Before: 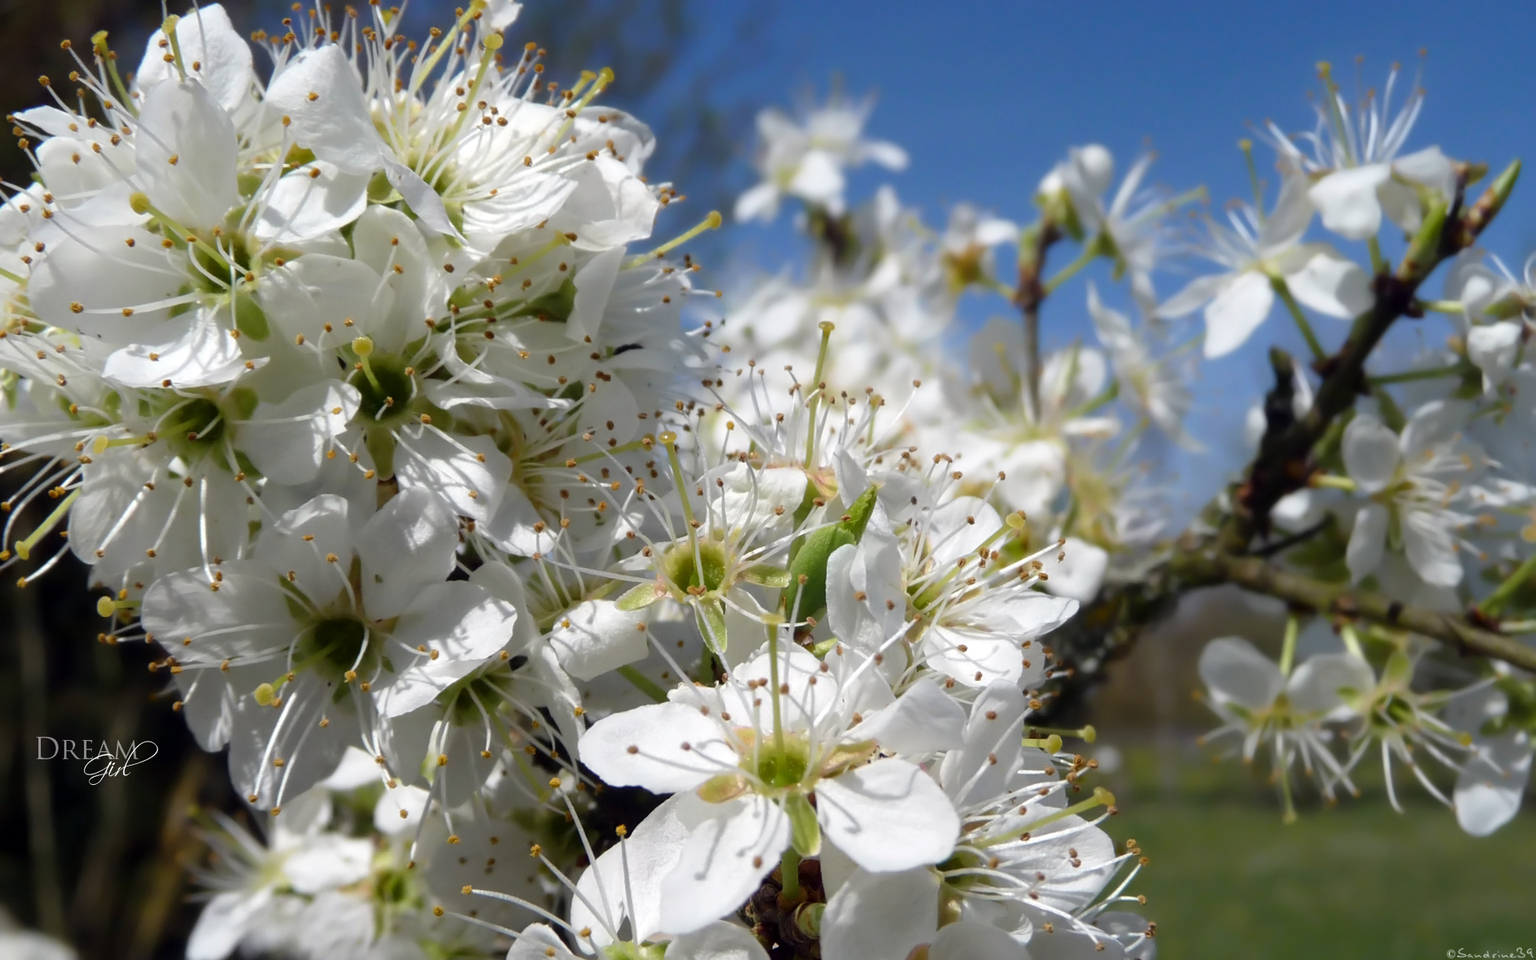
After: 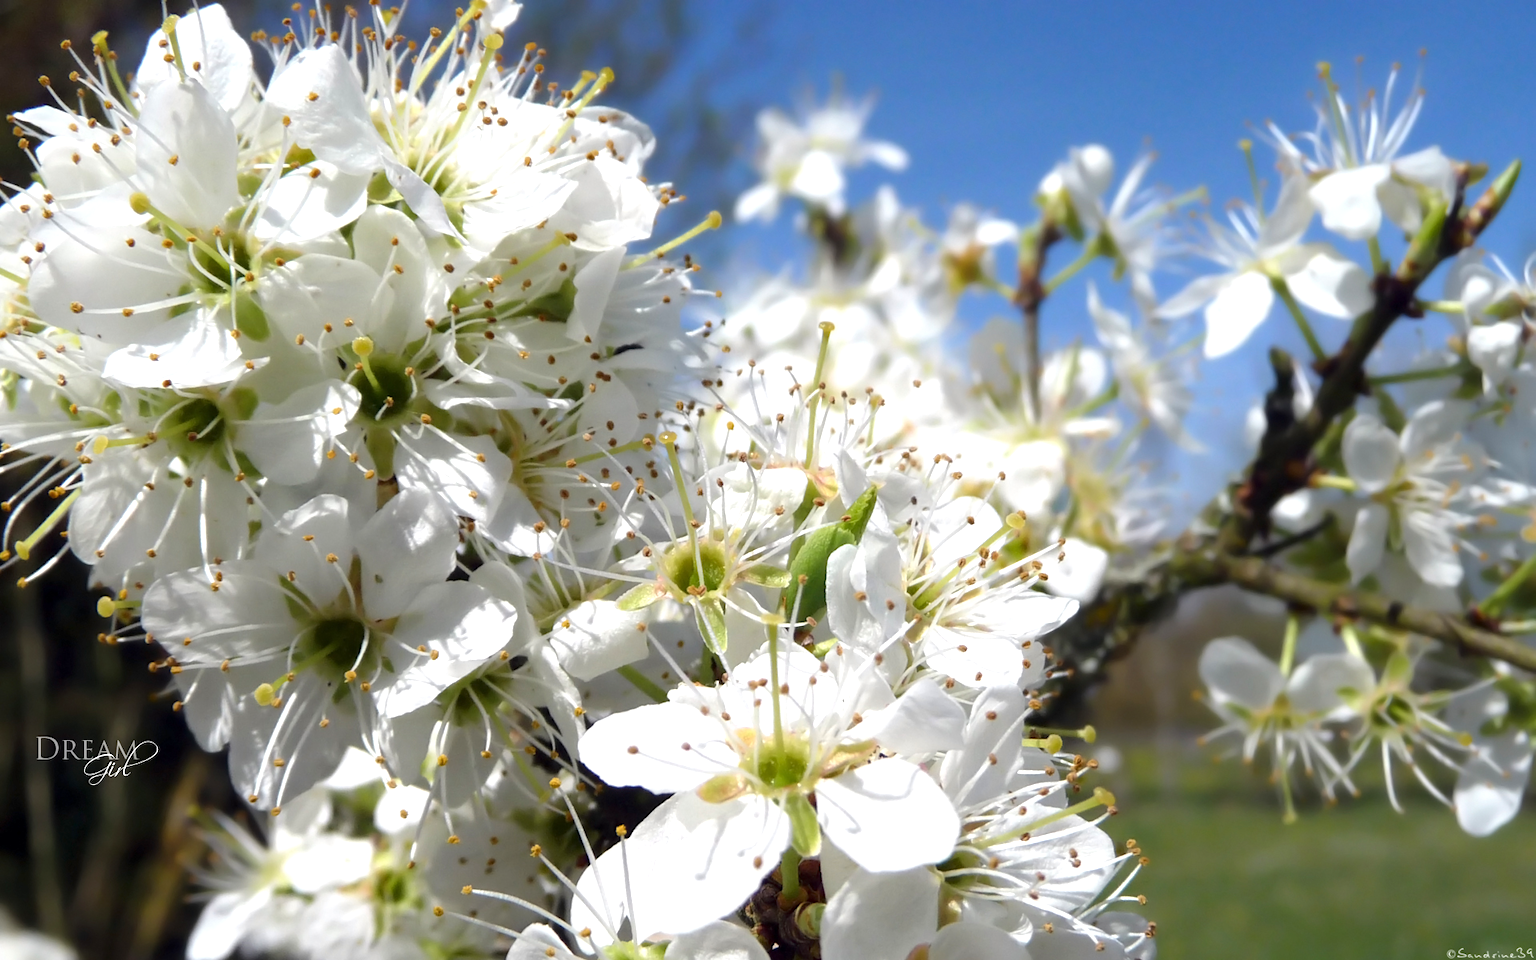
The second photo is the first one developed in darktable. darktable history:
exposure: exposure 0.642 EV, compensate highlight preservation false
